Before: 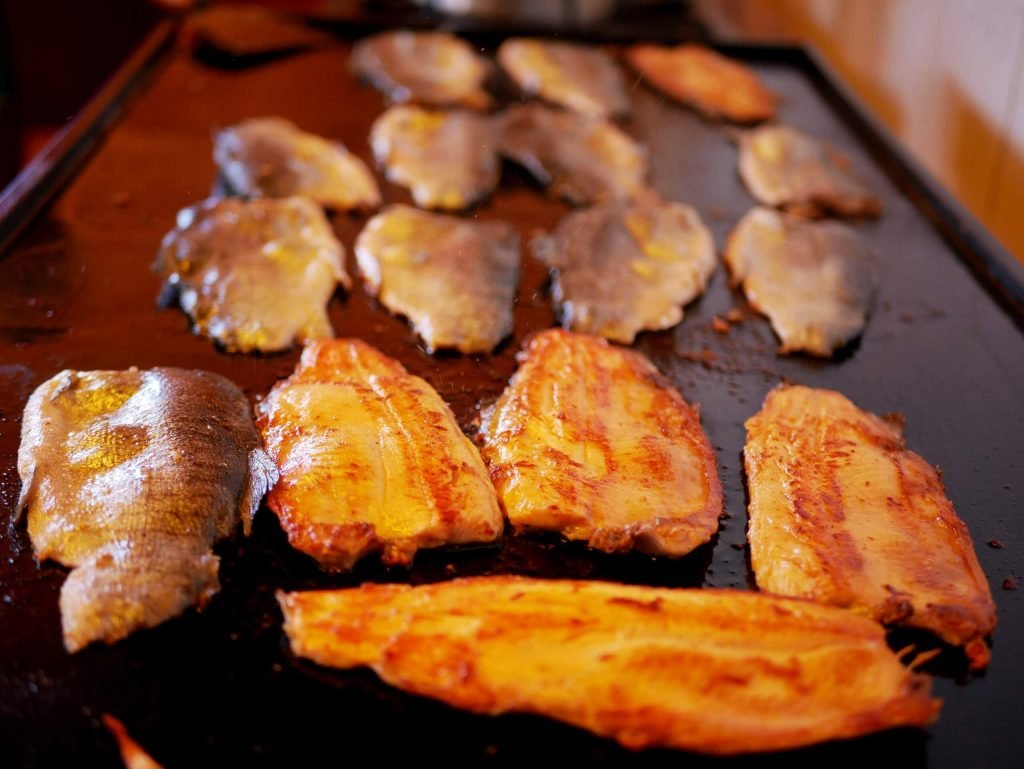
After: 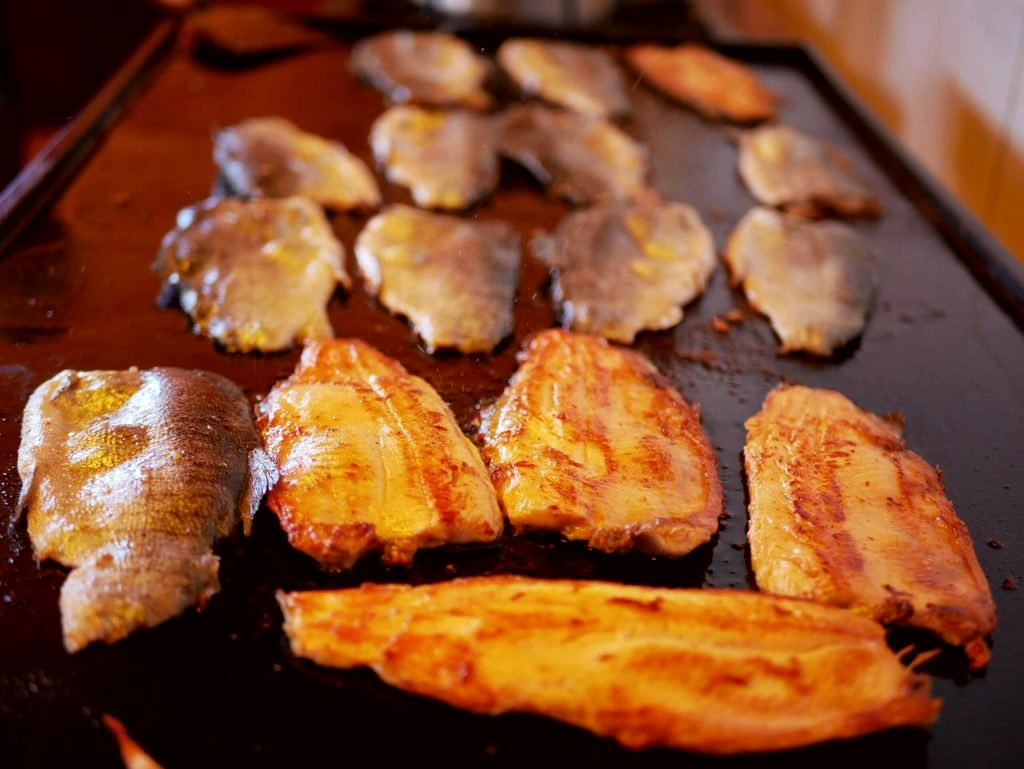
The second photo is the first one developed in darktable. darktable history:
local contrast: mode bilateral grid, contrast 20, coarseness 50, detail 119%, midtone range 0.2
color correction: highlights a* -2.71, highlights b* -2.13, shadows a* 2.03, shadows b* 3.01
